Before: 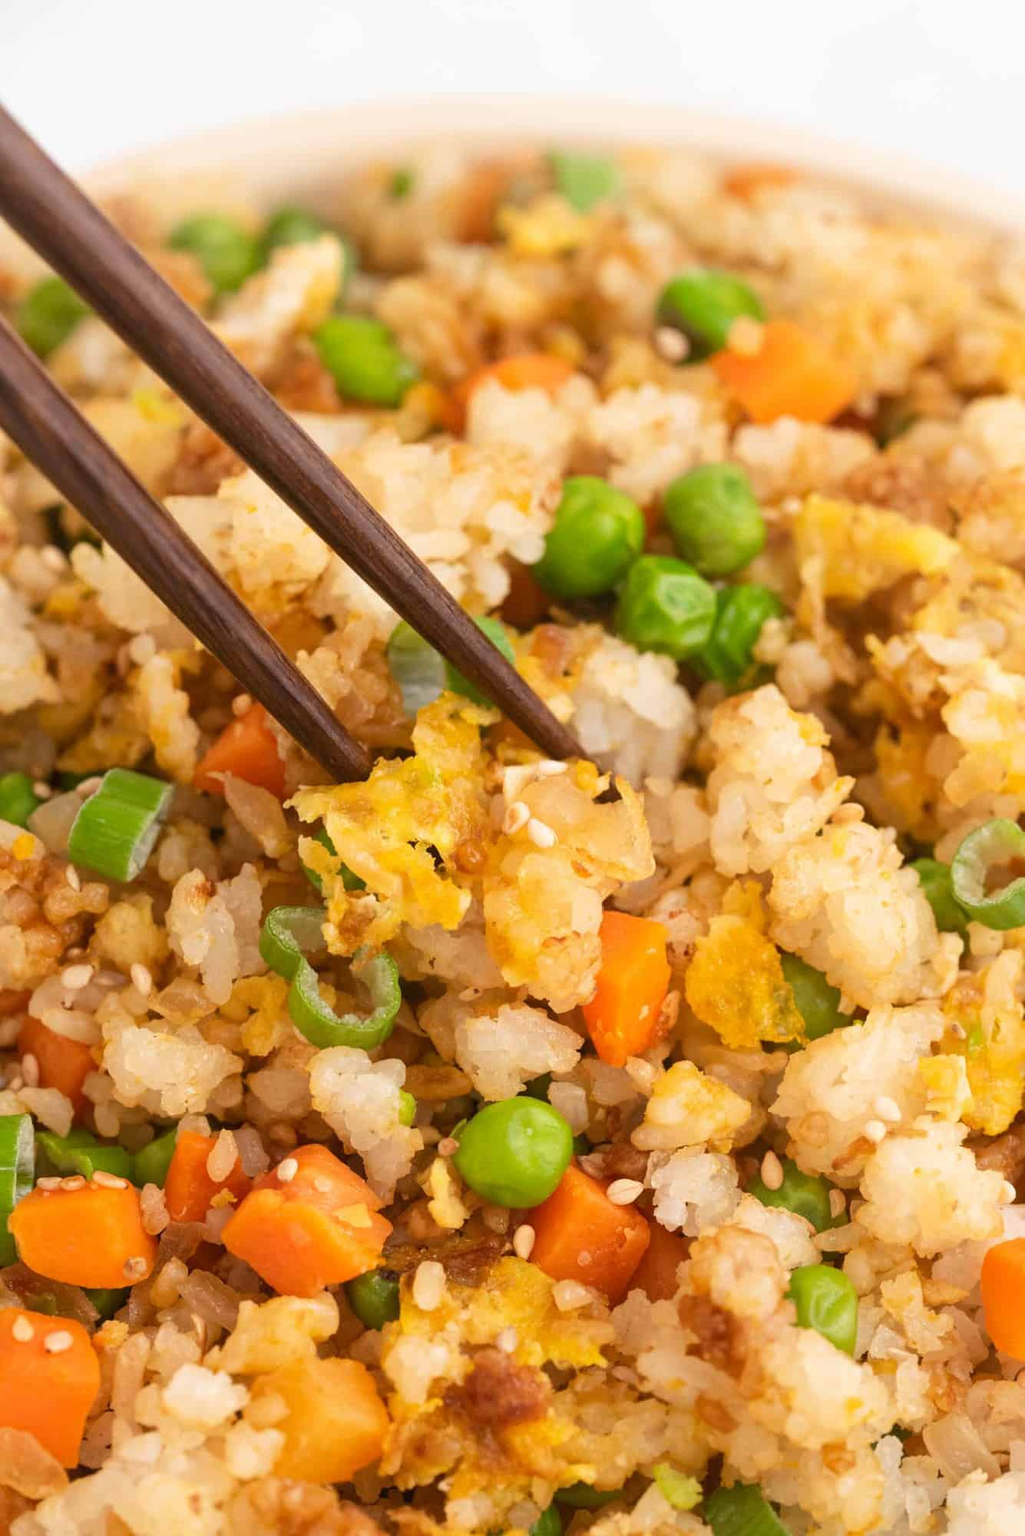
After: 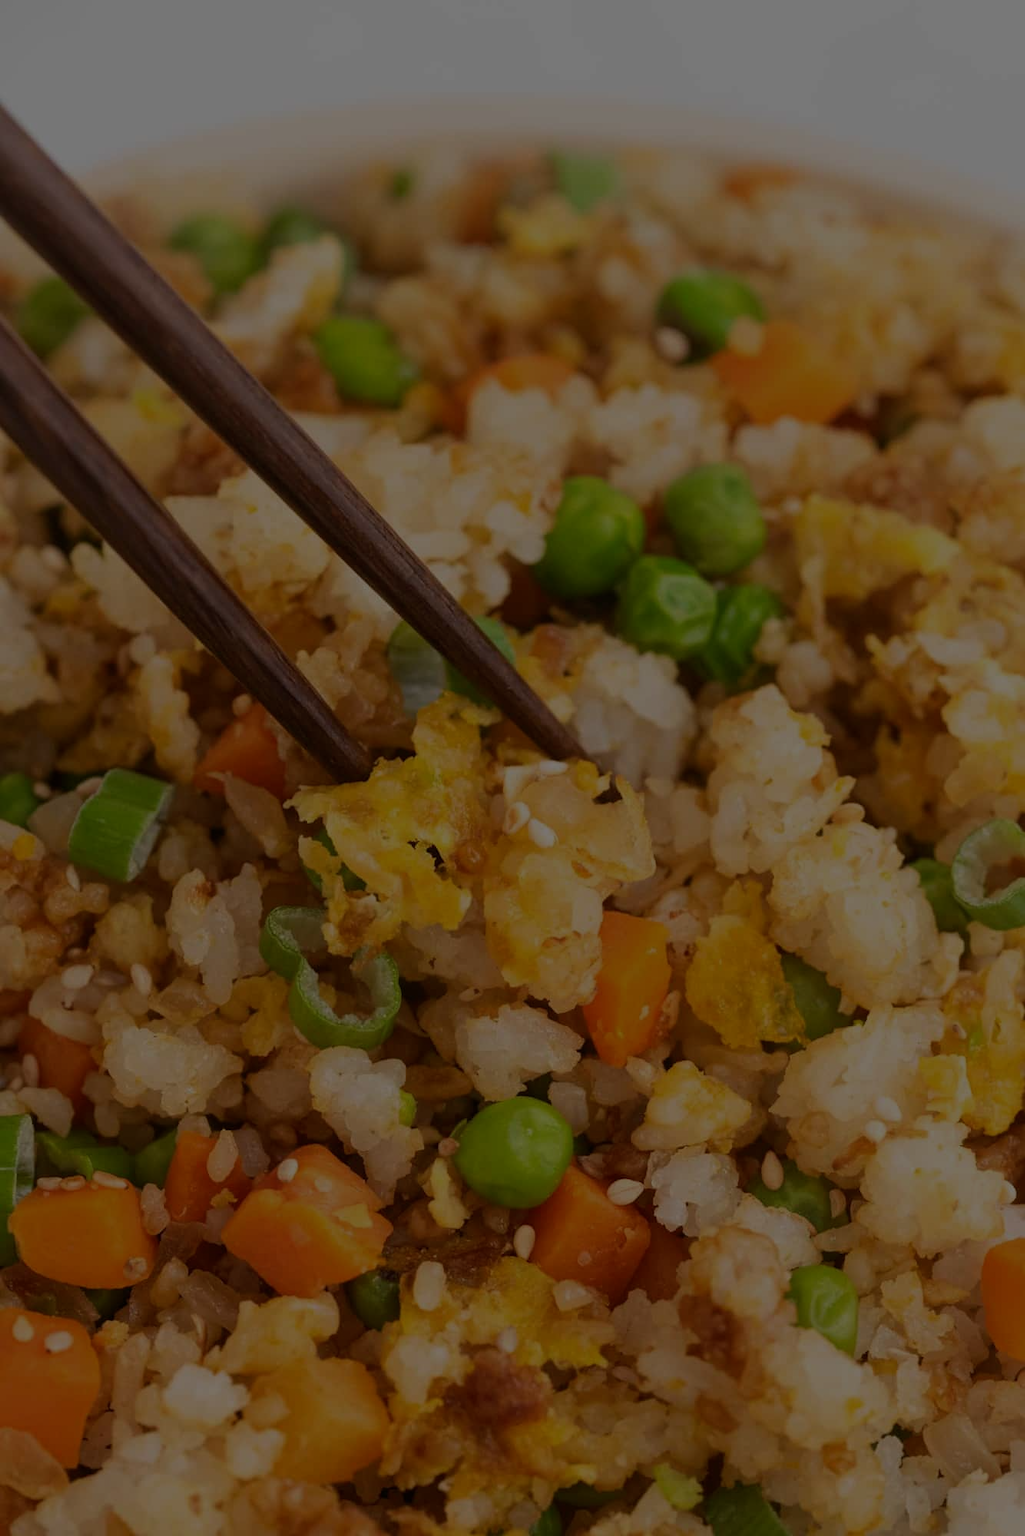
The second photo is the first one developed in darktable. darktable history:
exposure: exposure -2.367 EV, compensate highlight preservation false
